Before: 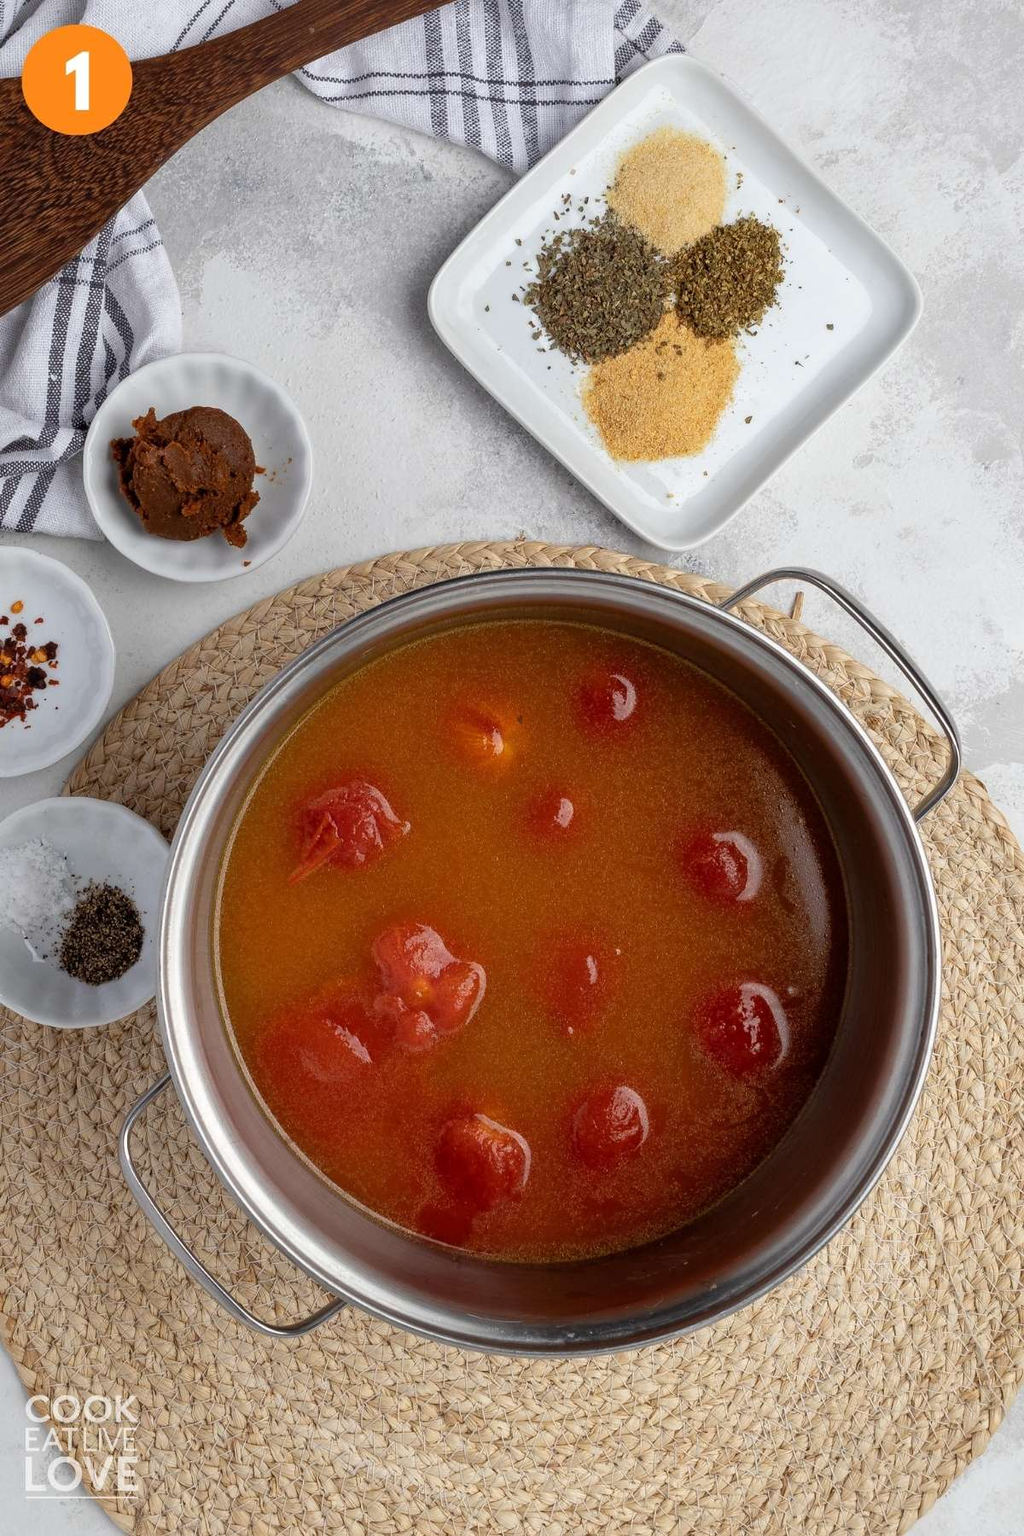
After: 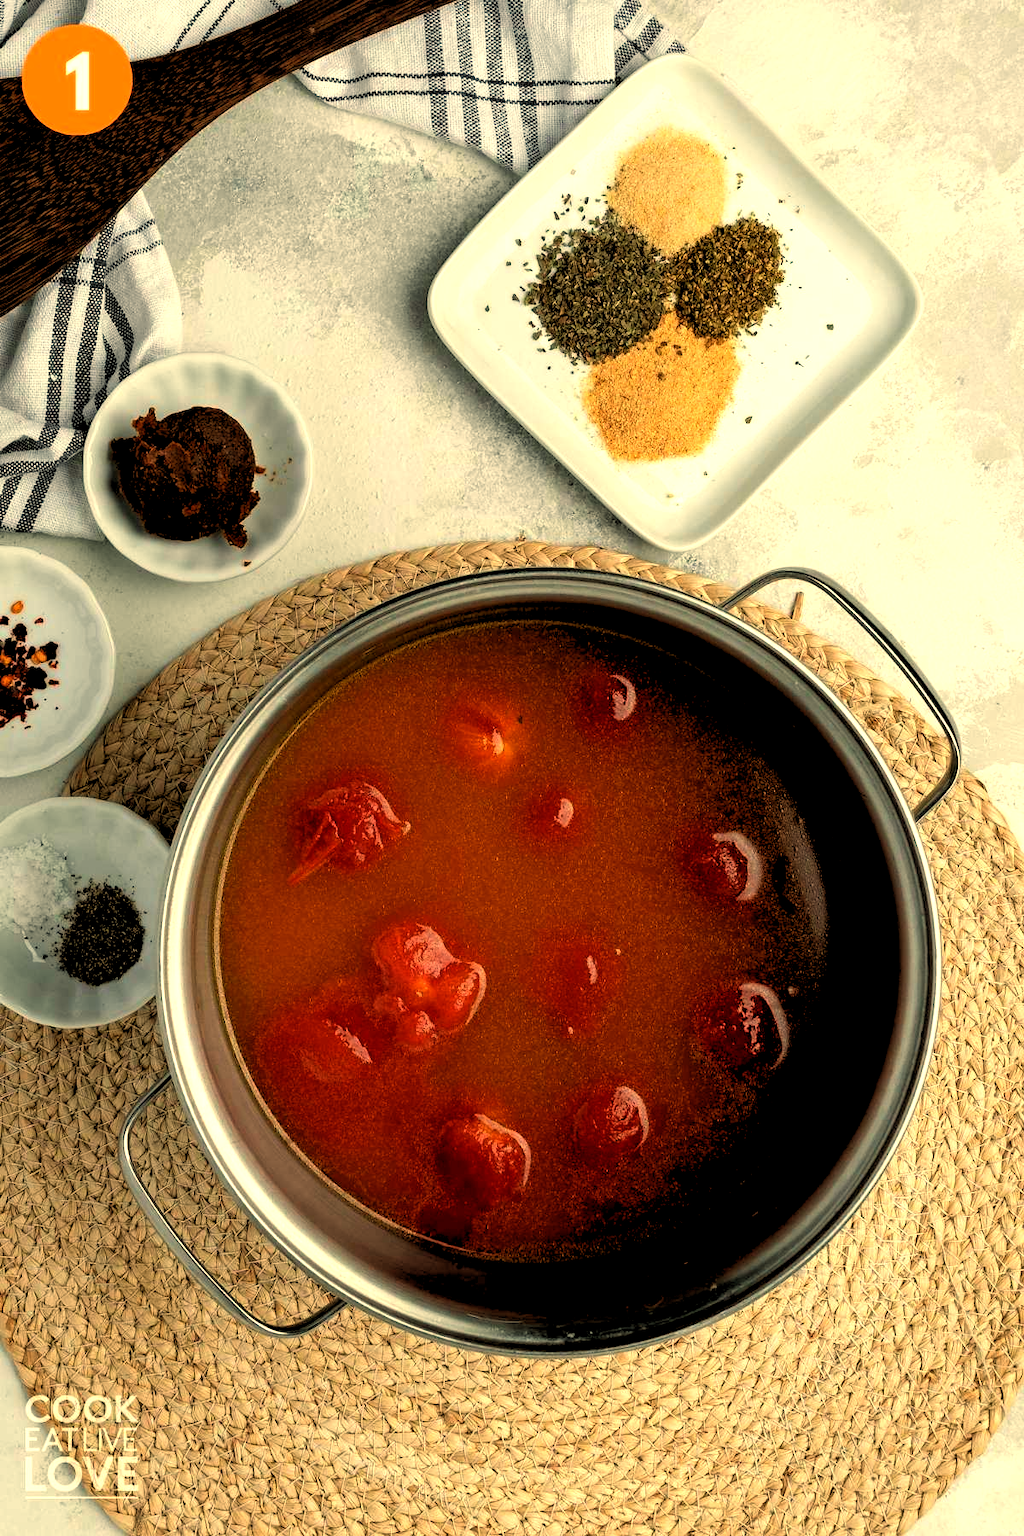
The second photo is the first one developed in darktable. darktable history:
color balance: mode lift, gamma, gain (sRGB), lift [1.014, 0.966, 0.918, 0.87], gamma [0.86, 0.734, 0.918, 0.976], gain [1.063, 1.13, 1.063, 0.86]
rgb levels: levels [[0.013, 0.434, 0.89], [0, 0.5, 1], [0, 0.5, 1]]
